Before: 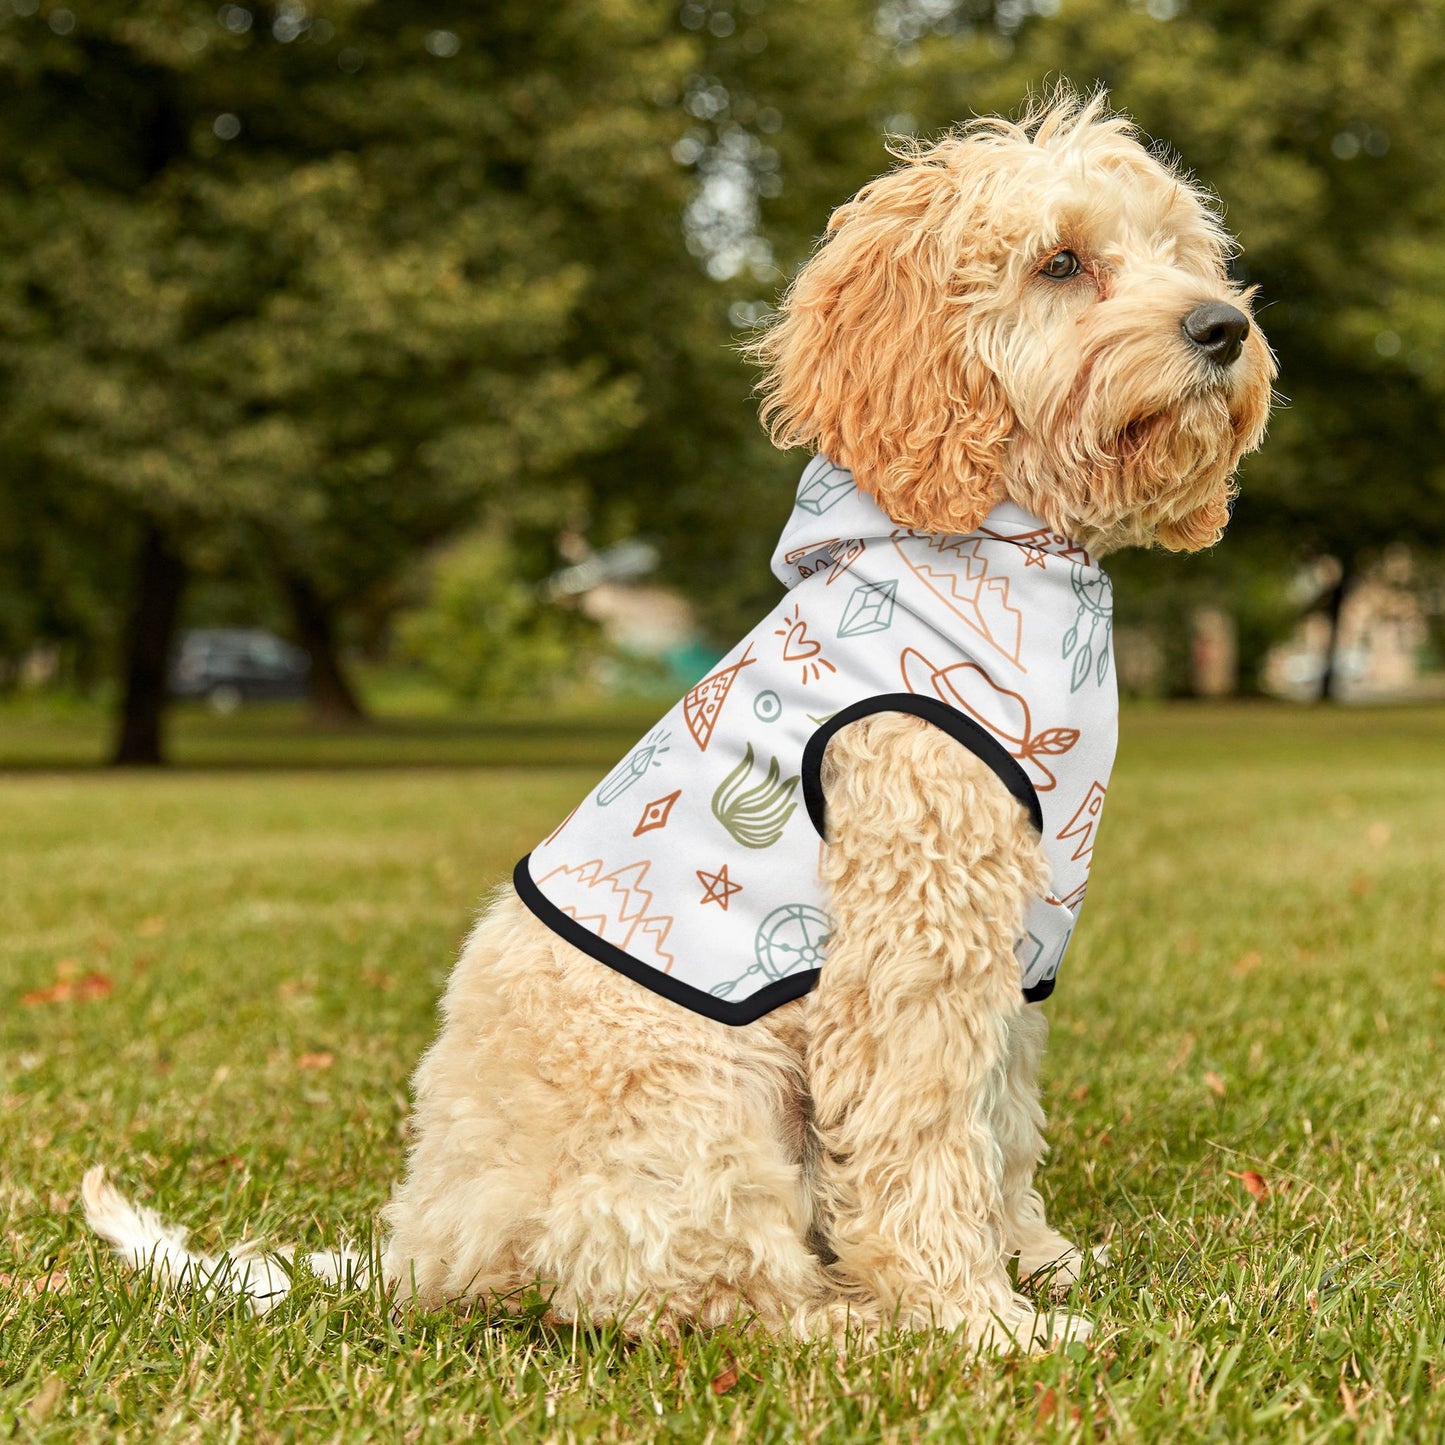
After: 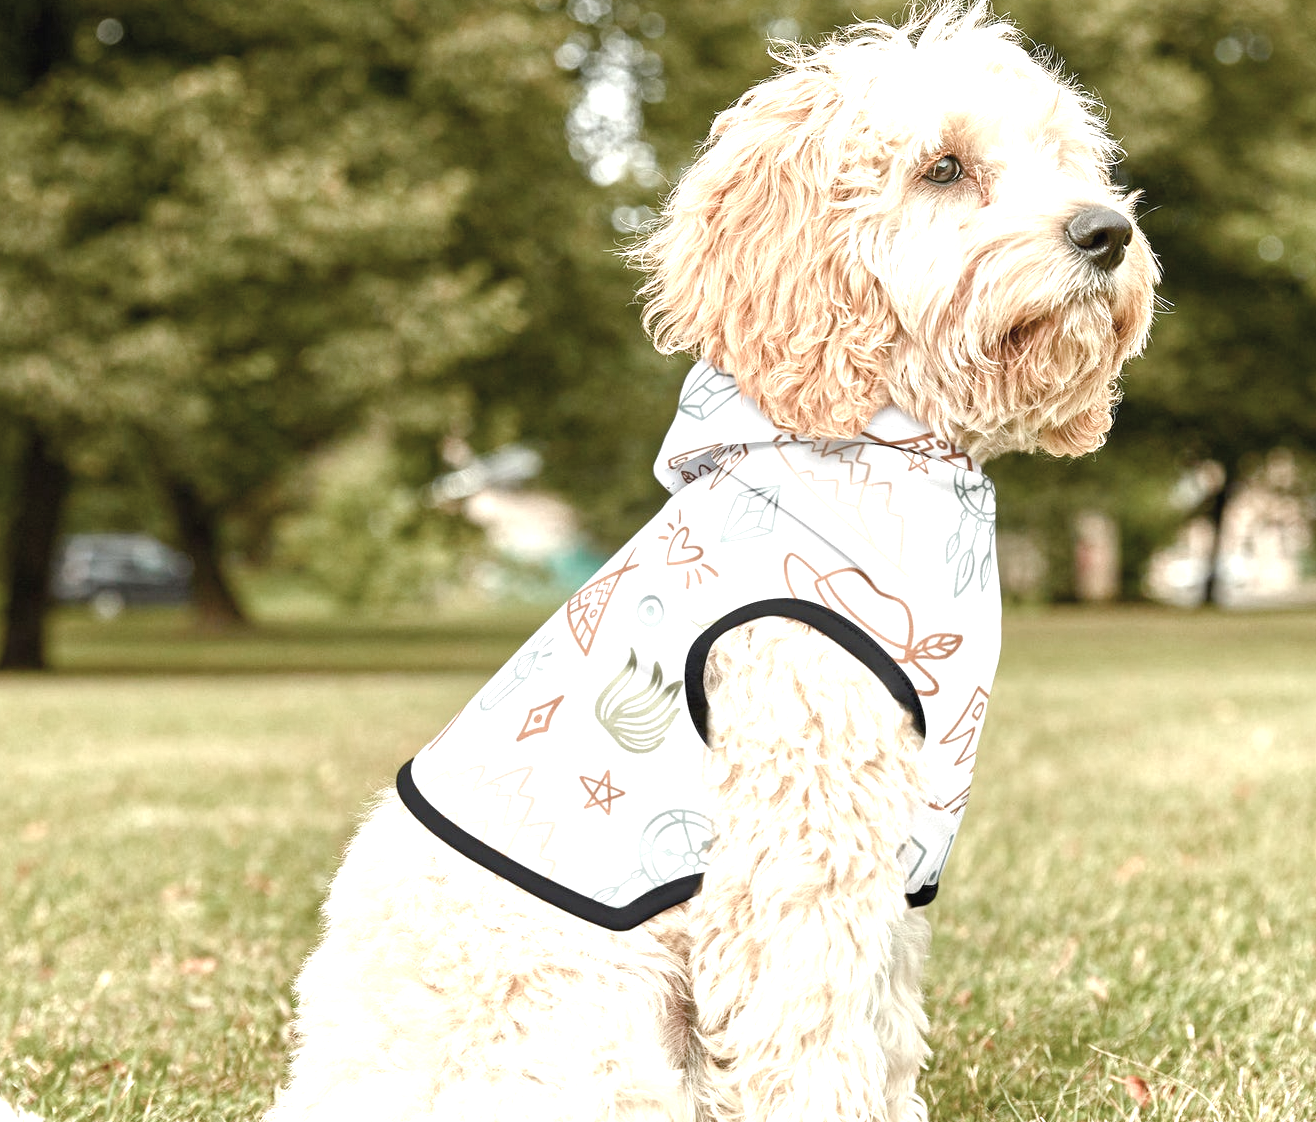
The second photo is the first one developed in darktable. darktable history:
color balance rgb: perceptual saturation grading › global saturation 20%, perceptual saturation grading › highlights -50%, perceptual saturation grading › shadows 30%, perceptual brilliance grading › global brilliance 10%, perceptual brilliance grading › shadows 15%
crop: left 8.155%, top 6.611%, bottom 15.385%
contrast brightness saturation: contrast -0.05, saturation -0.41
exposure: black level correction 0, exposure 0.7 EV, compensate exposure bias true, compensate highlight preservation false
